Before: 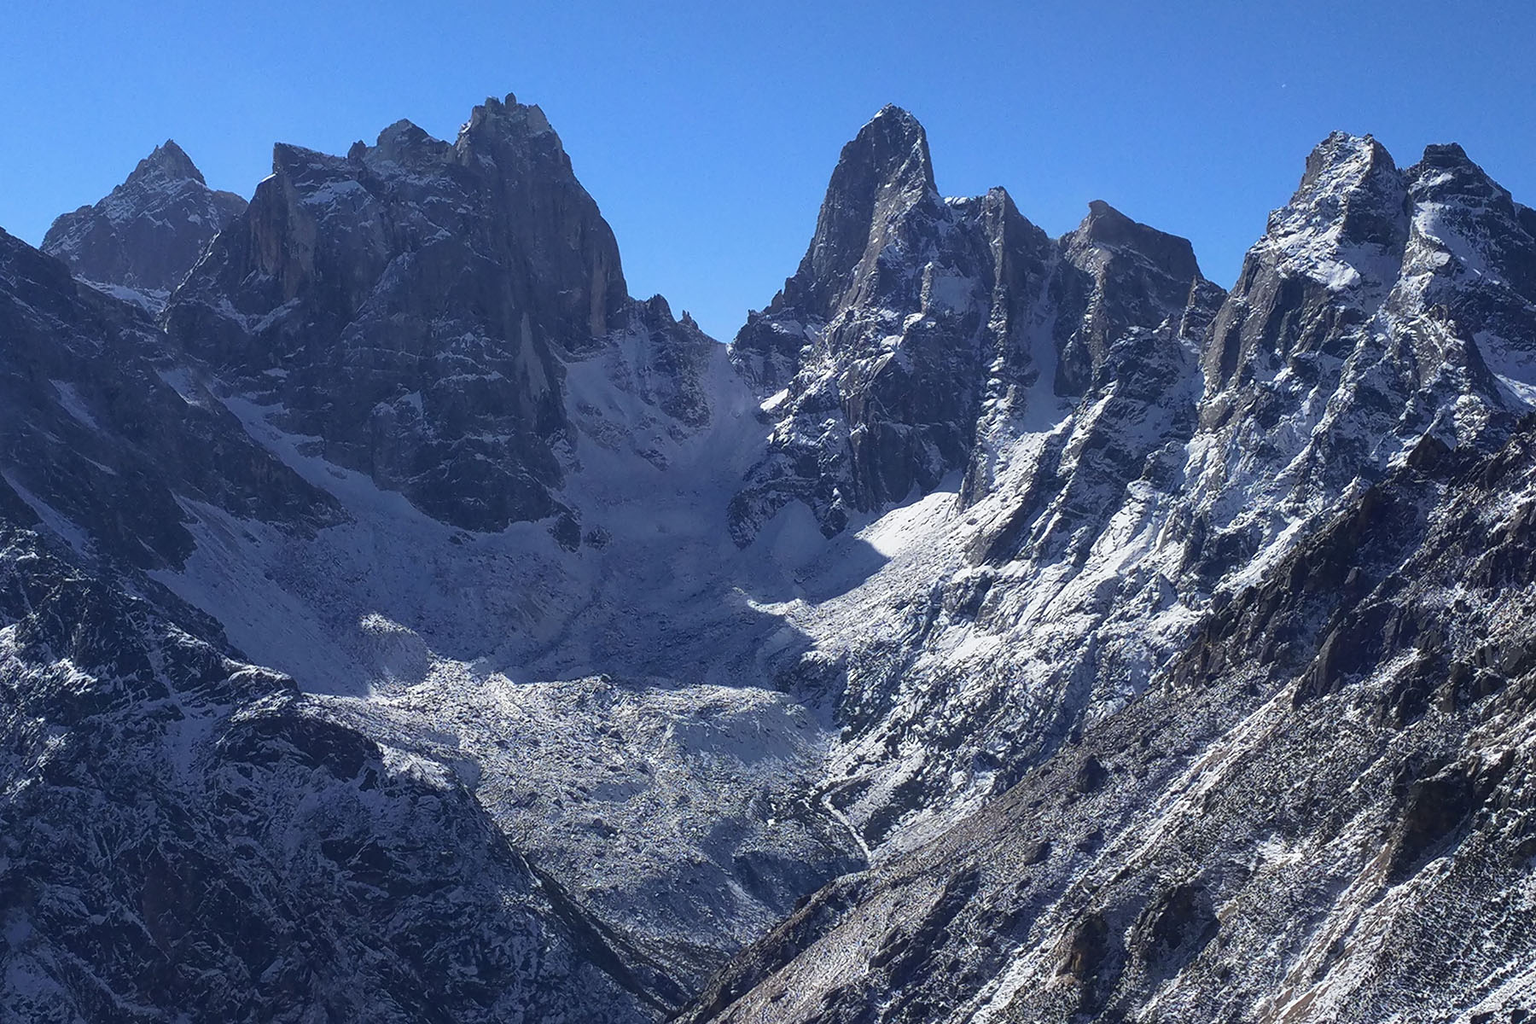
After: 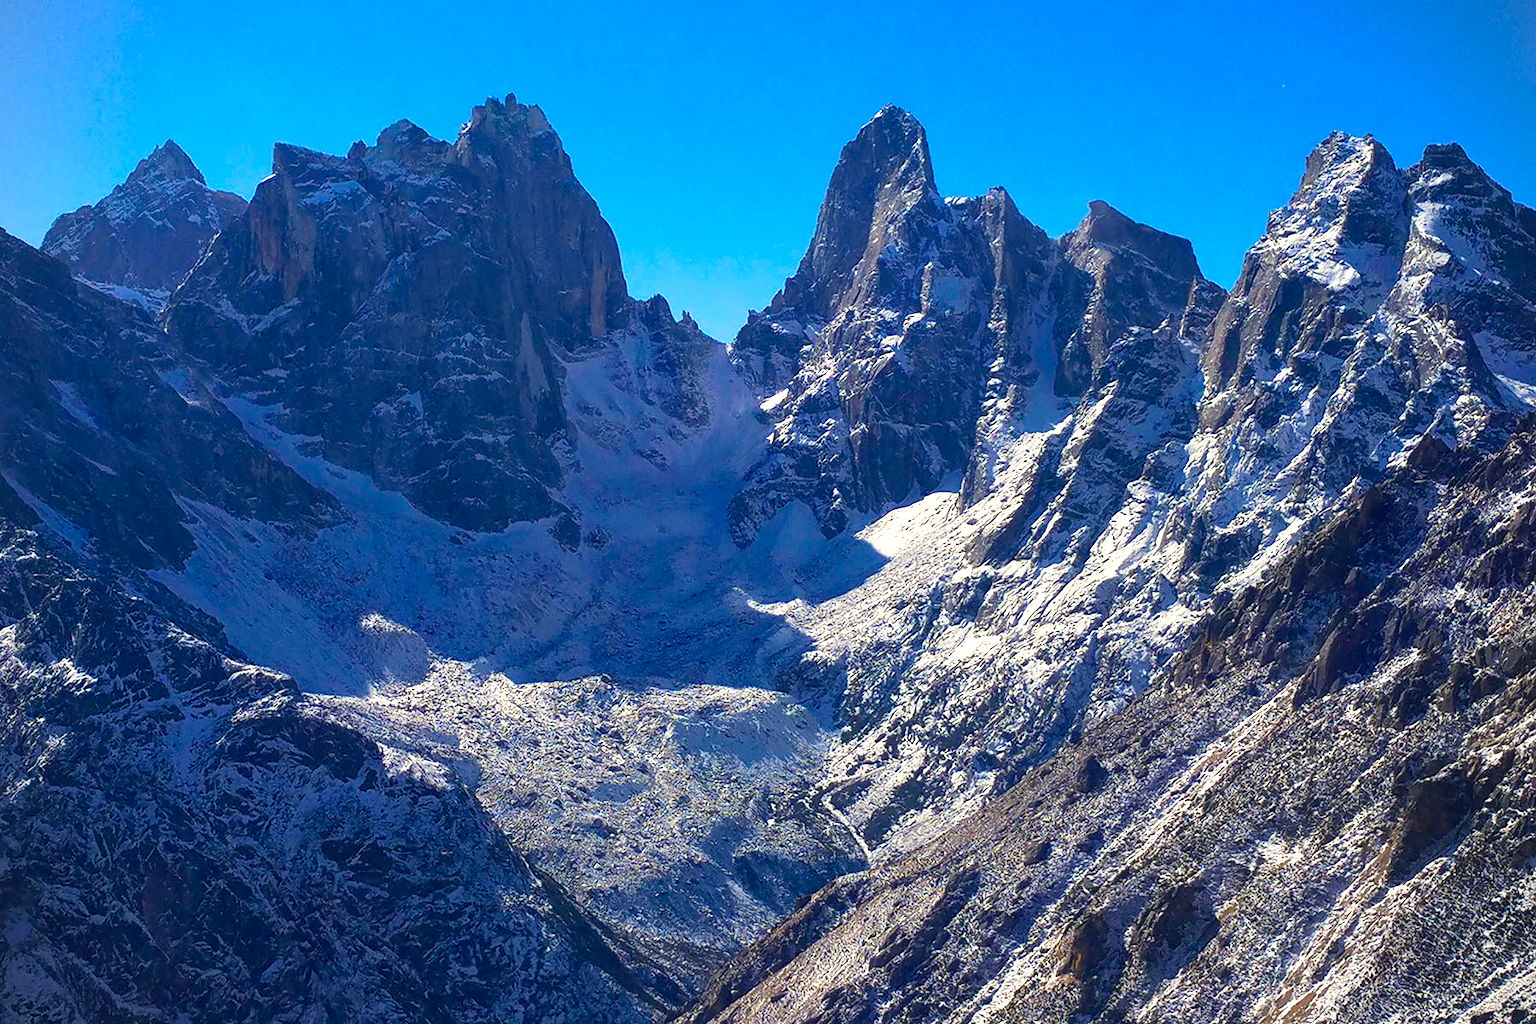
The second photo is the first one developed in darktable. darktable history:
white balance: red 1.045, blue 0.932
color balance rgb: linear chroma grading › shadows 10%, linear chroma grading › highlights 10%, linear chroma grading › global chroma 15%, linear chroma grading › mid-tones 15%, perceptual saturation grading › global saturation 40%, perceptual saturation grading › highlights -25%, perceptual saturation grading › mid-tones 35%, perceptual saturation grading › shadows 35%, perceptual brilliance grading › global brilliance 11.29%, global vibrance 11.29%
vignetting: fall-off start 91.19%
